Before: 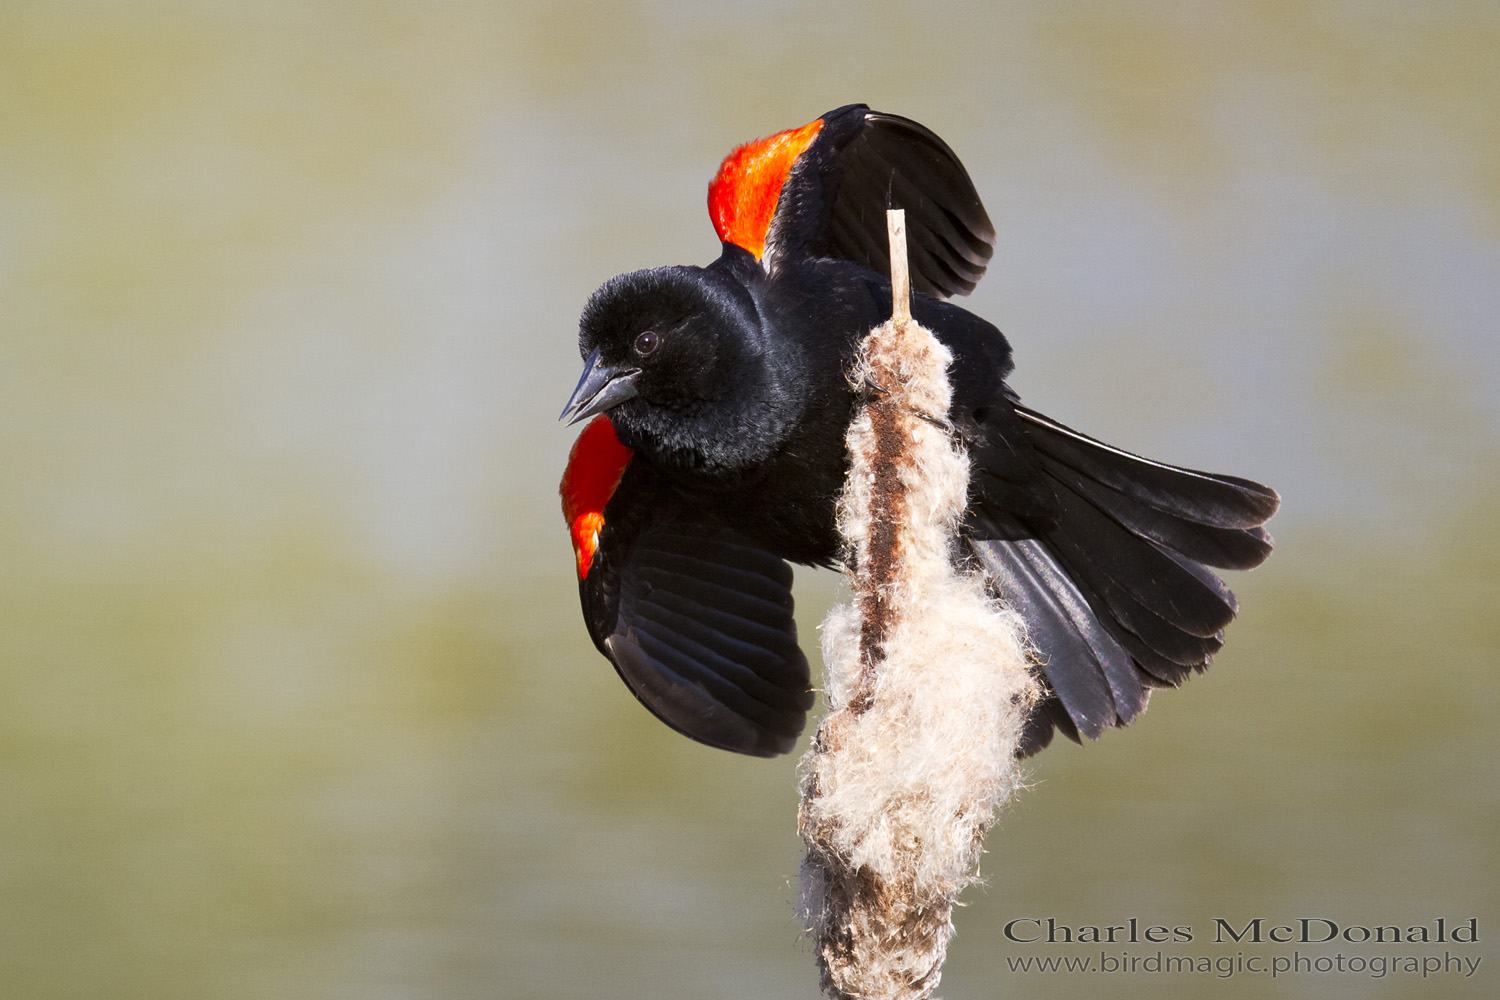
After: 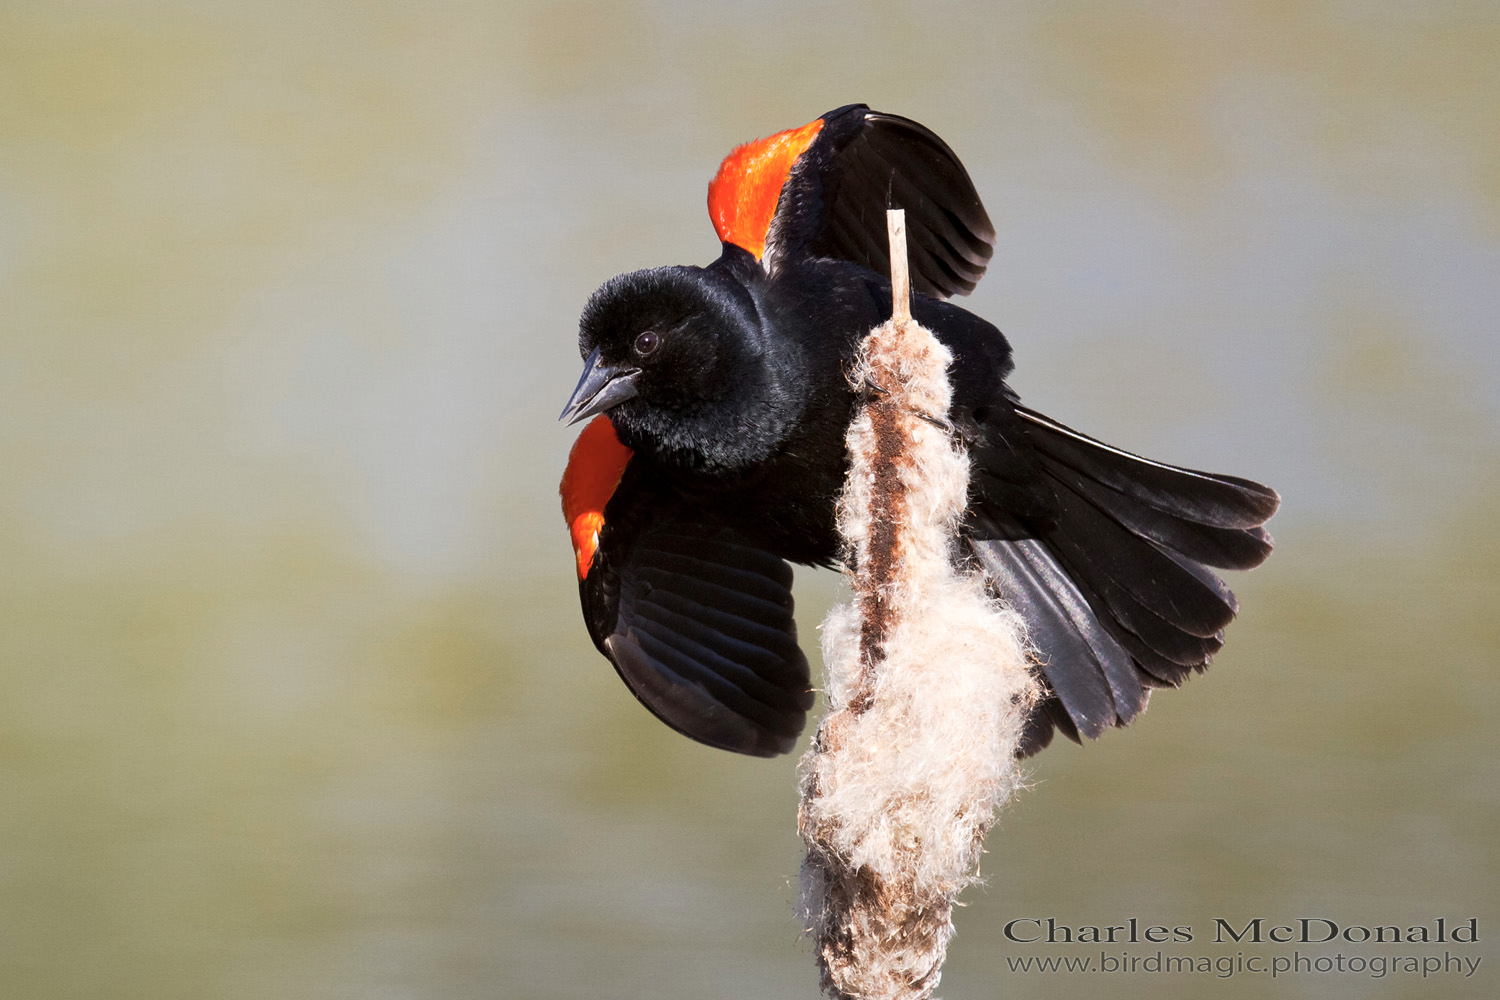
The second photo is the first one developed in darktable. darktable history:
contrast brightness saturation: saturation -0.179
